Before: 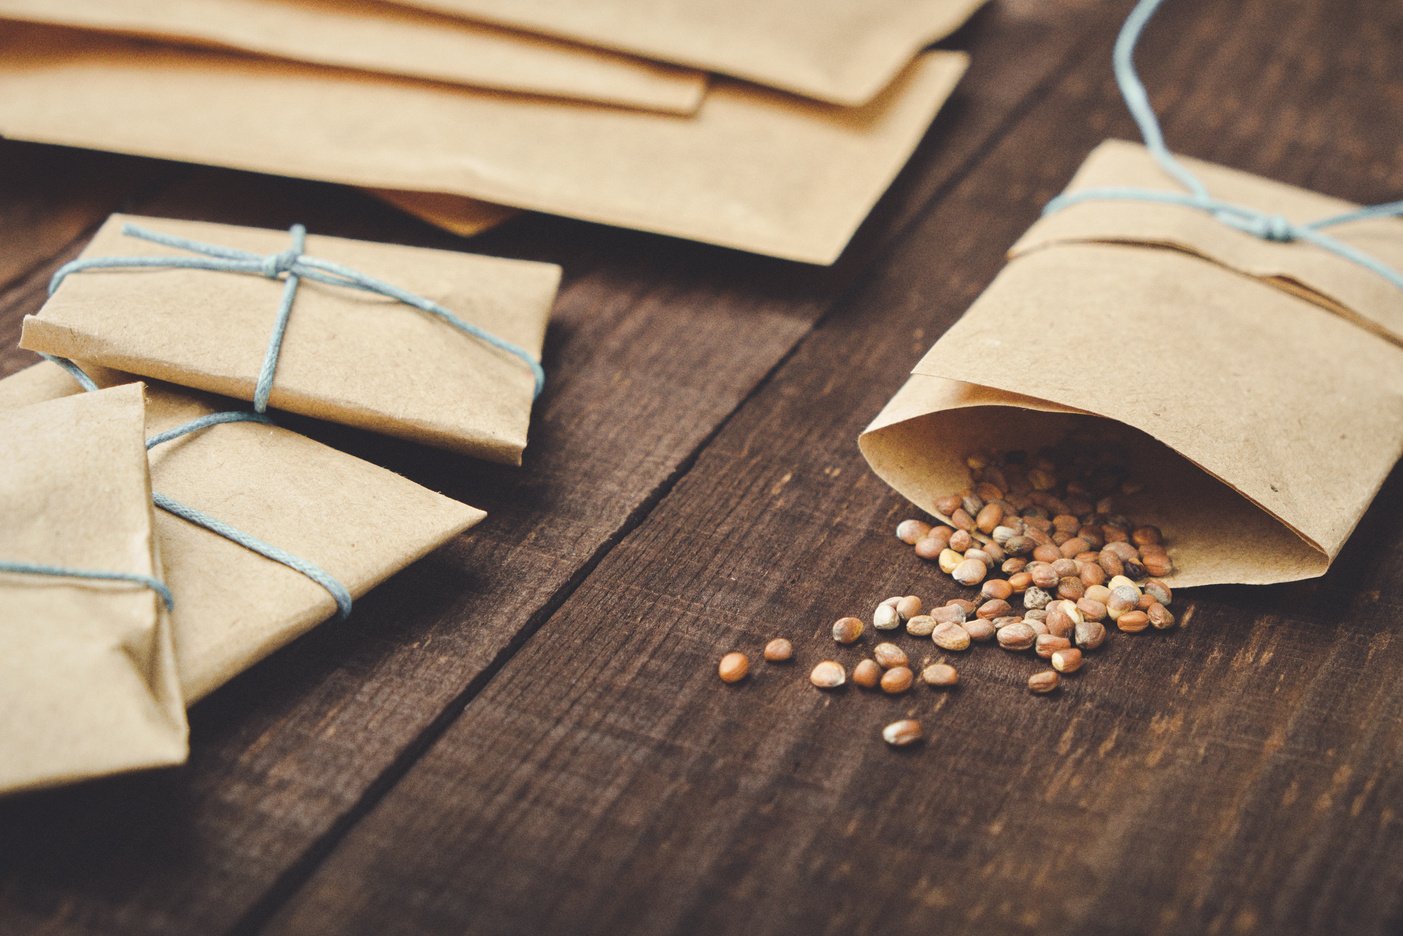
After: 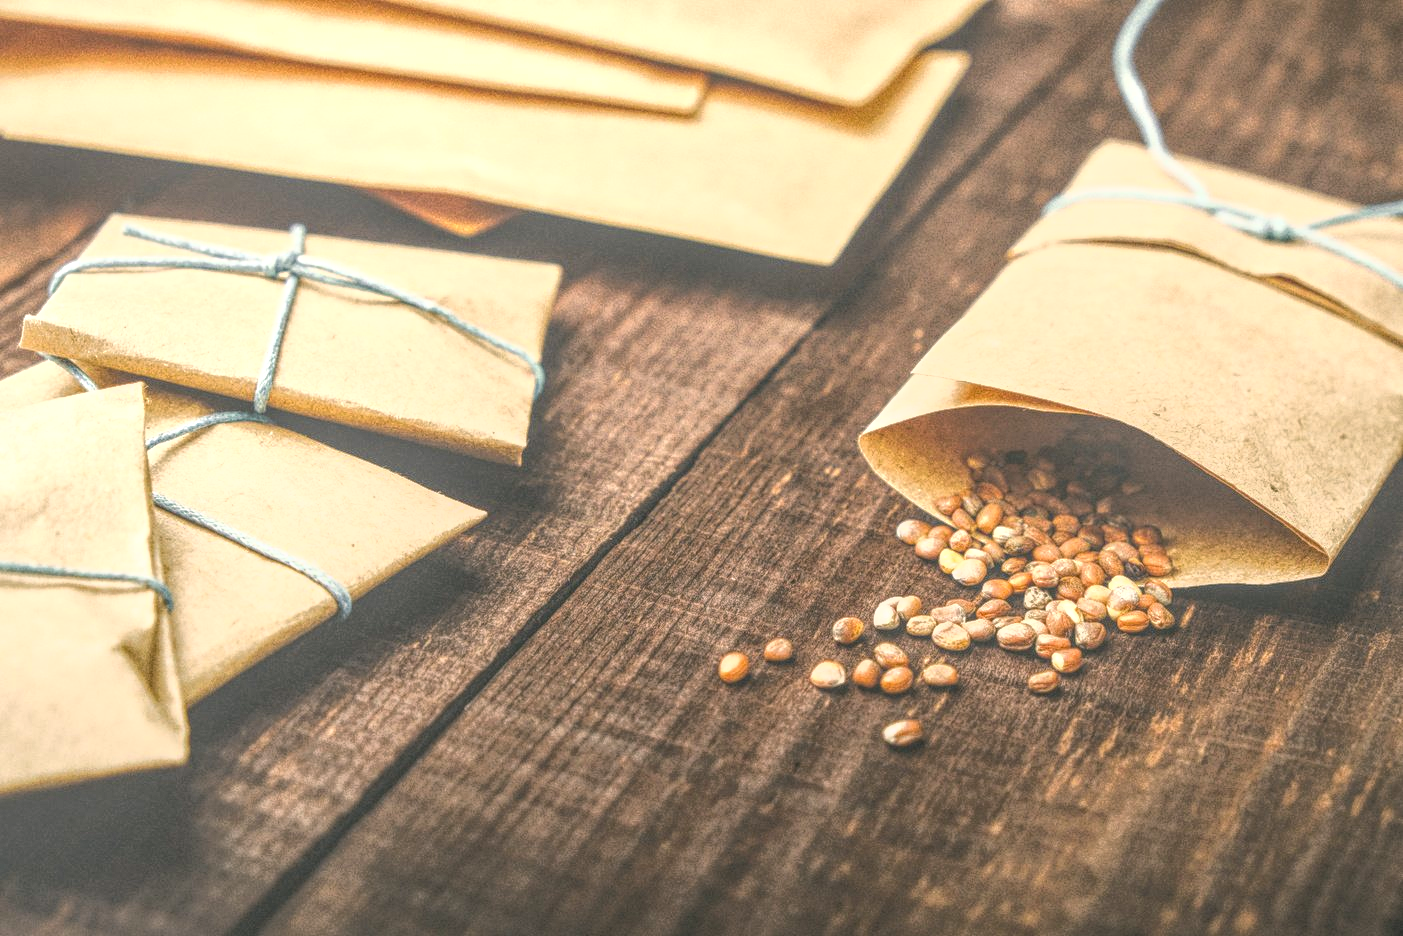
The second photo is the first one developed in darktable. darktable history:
local contrast: highlights 20%, shadows 30%, detail 200%, midtone range 0.2
color correction: highlights a* 4.02, highlights b* 4.98, shadows a* -7.55, shadows b* 4.98
exposure: exposure 0.781 EV, compensate highlight preservation false
